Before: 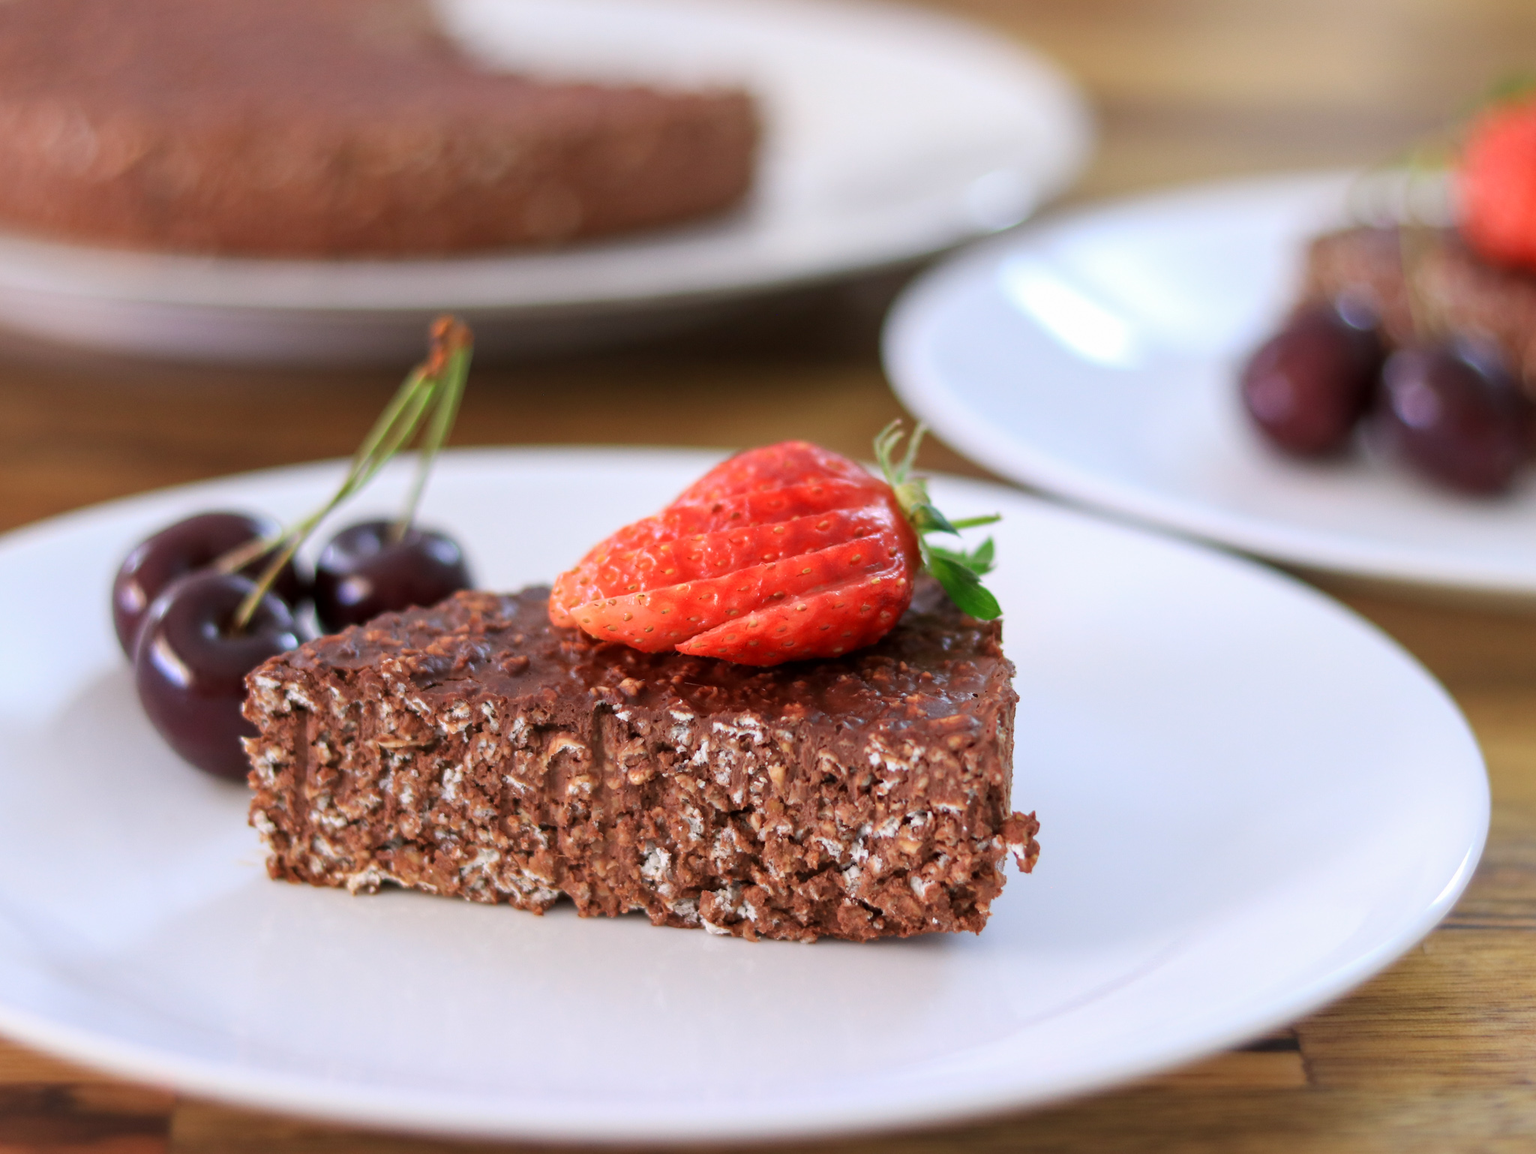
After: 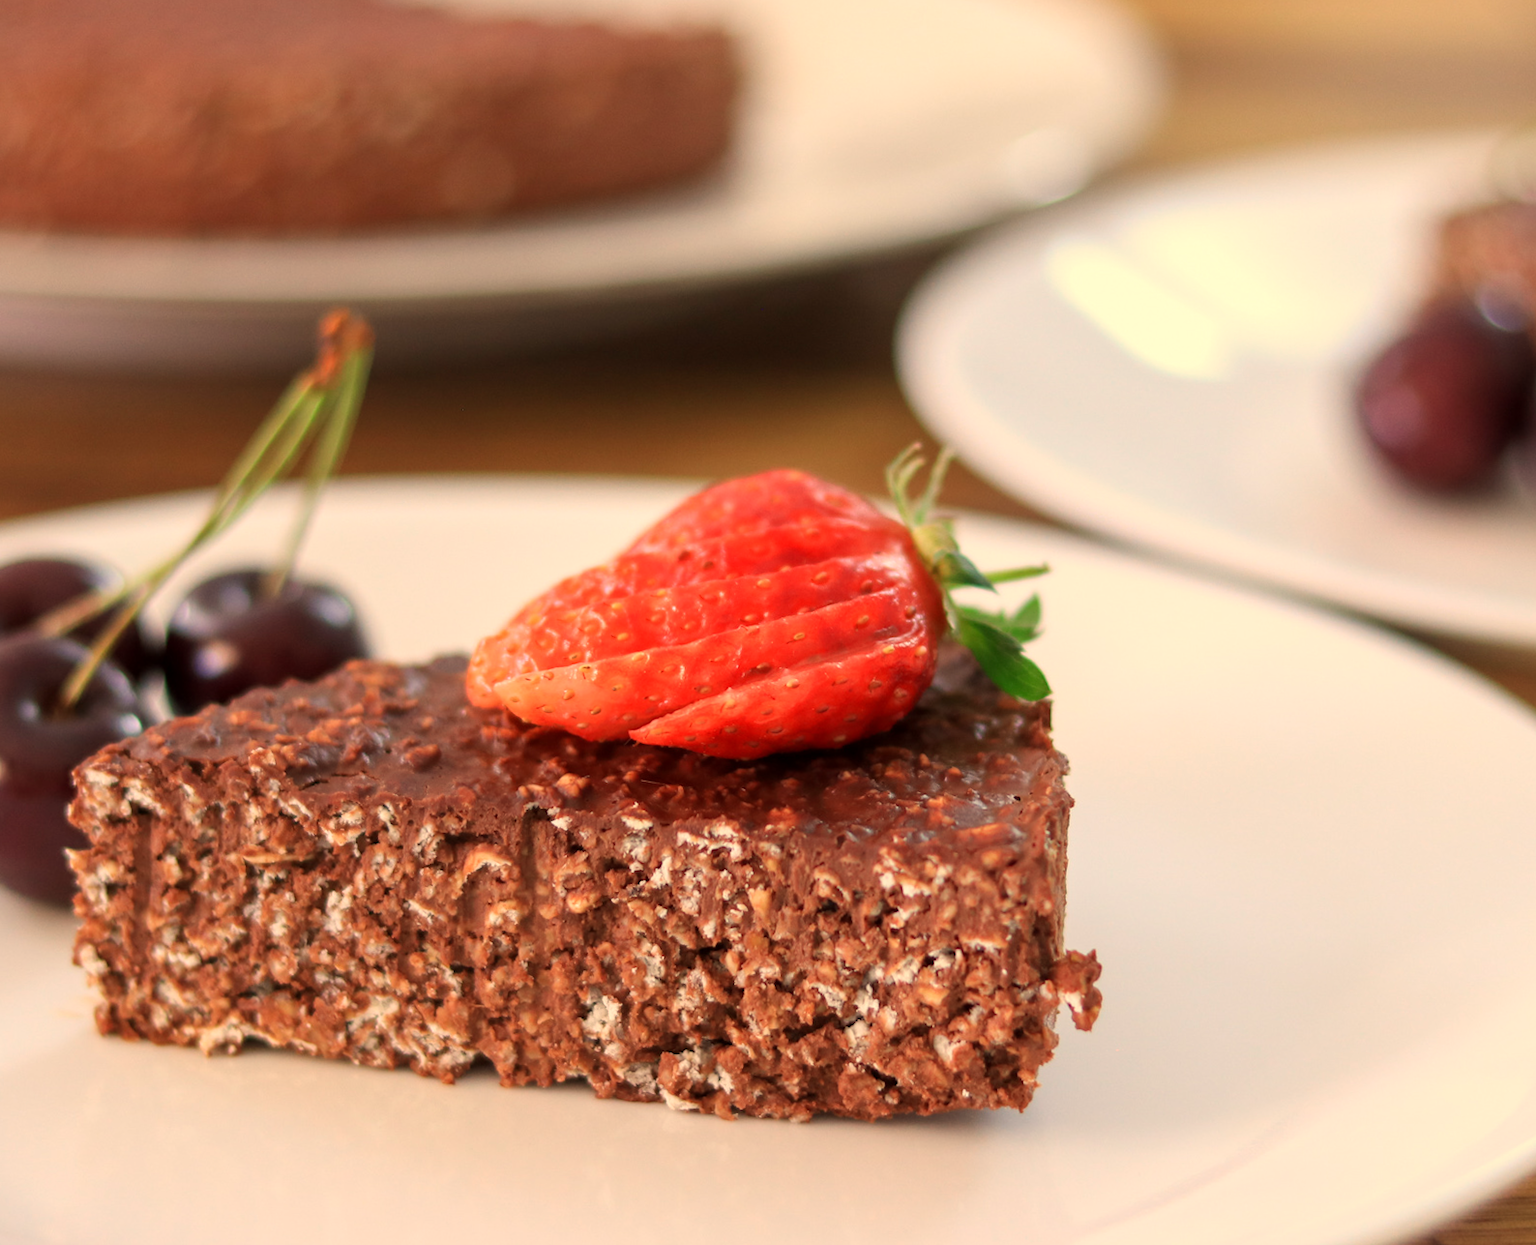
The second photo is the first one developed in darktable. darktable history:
crop: left 11.225%, top 5.381%, right 9.565%, bottom 10.314%
rotate and perspective: rotation 0.226°, lens shift (vertical) -0.042, crop left 0.023, crop right 0.982, crop top 0.006, crop bottom 0.994
white balance: red 1.138, green 0.996, blue 0.812
